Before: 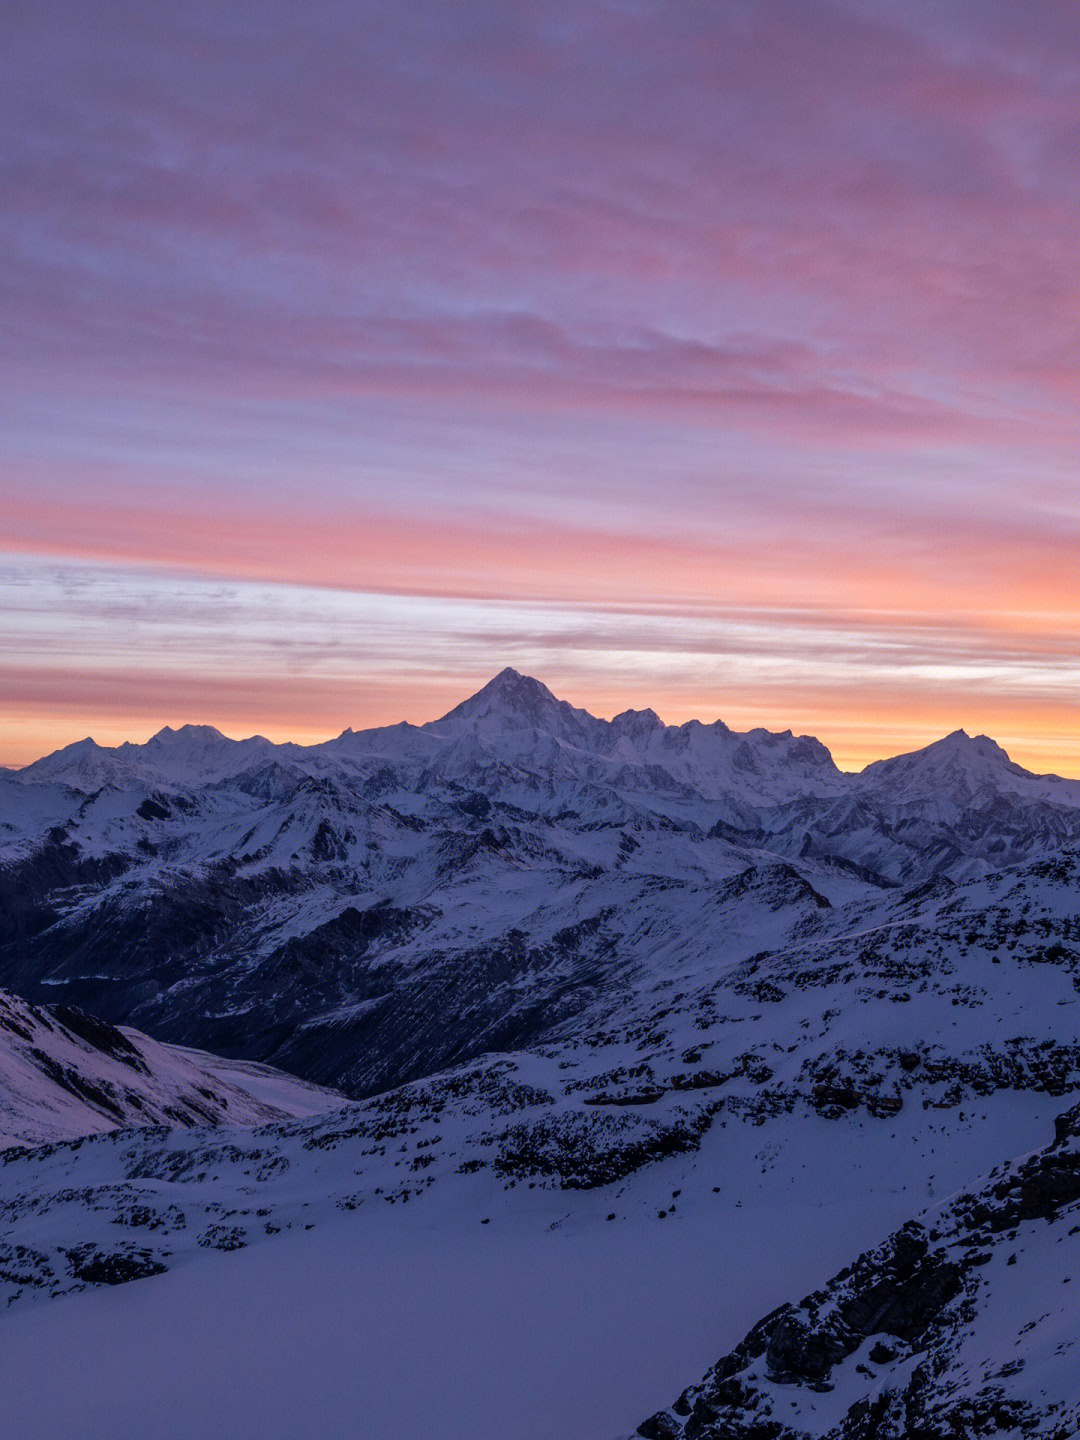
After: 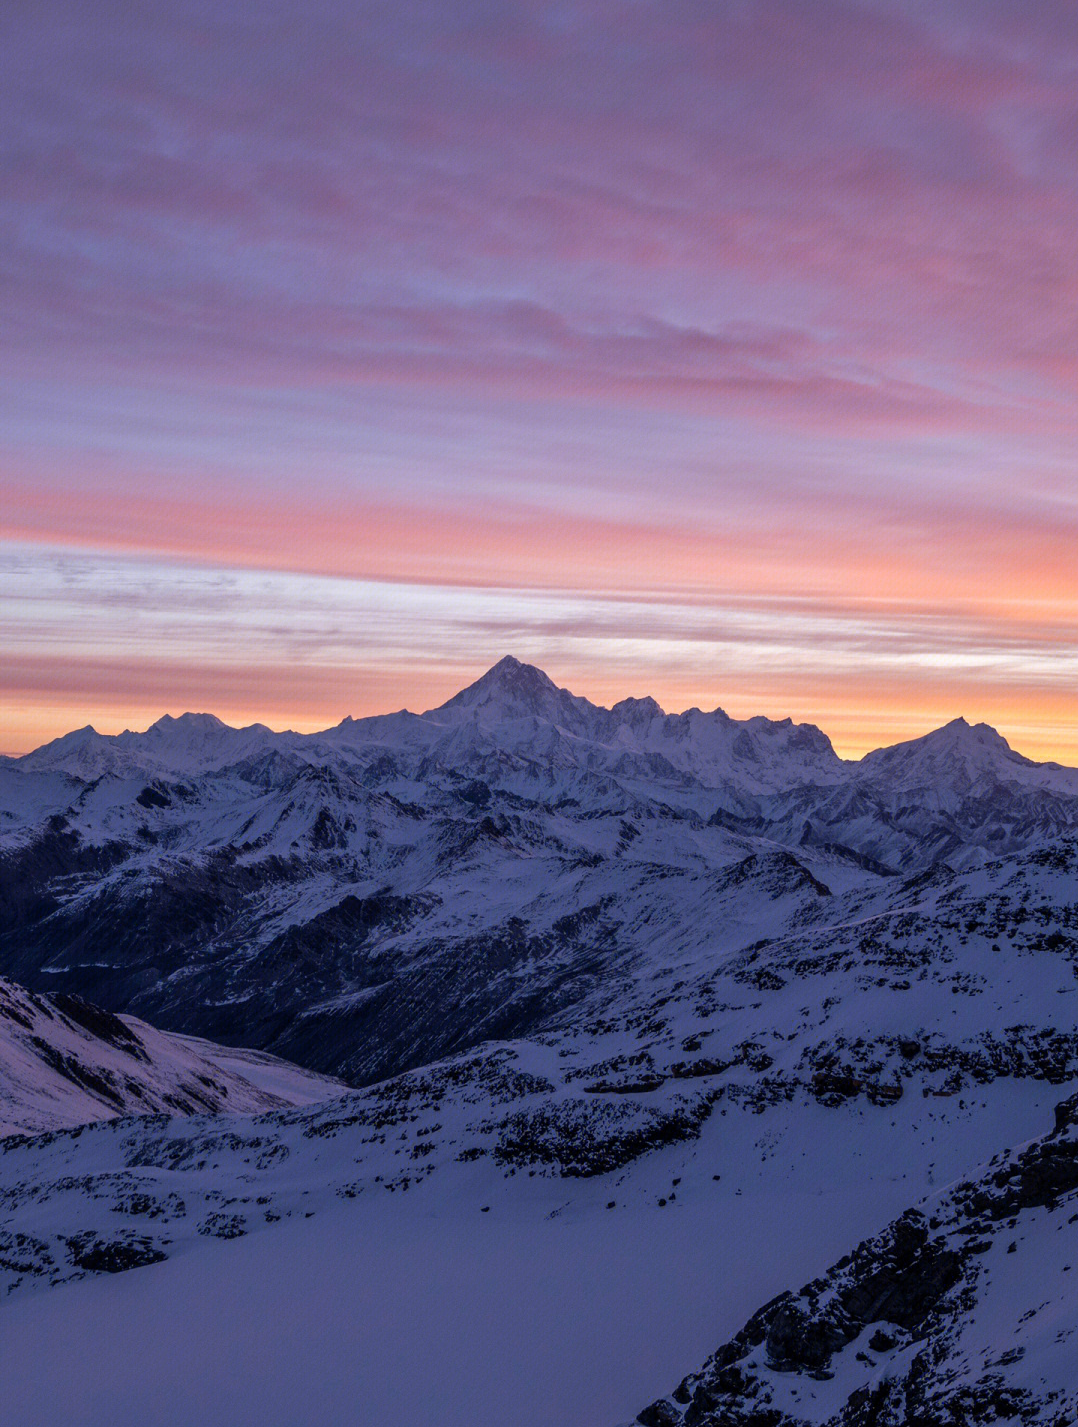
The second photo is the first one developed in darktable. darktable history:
crop: top 0.861%, right 0.106%
